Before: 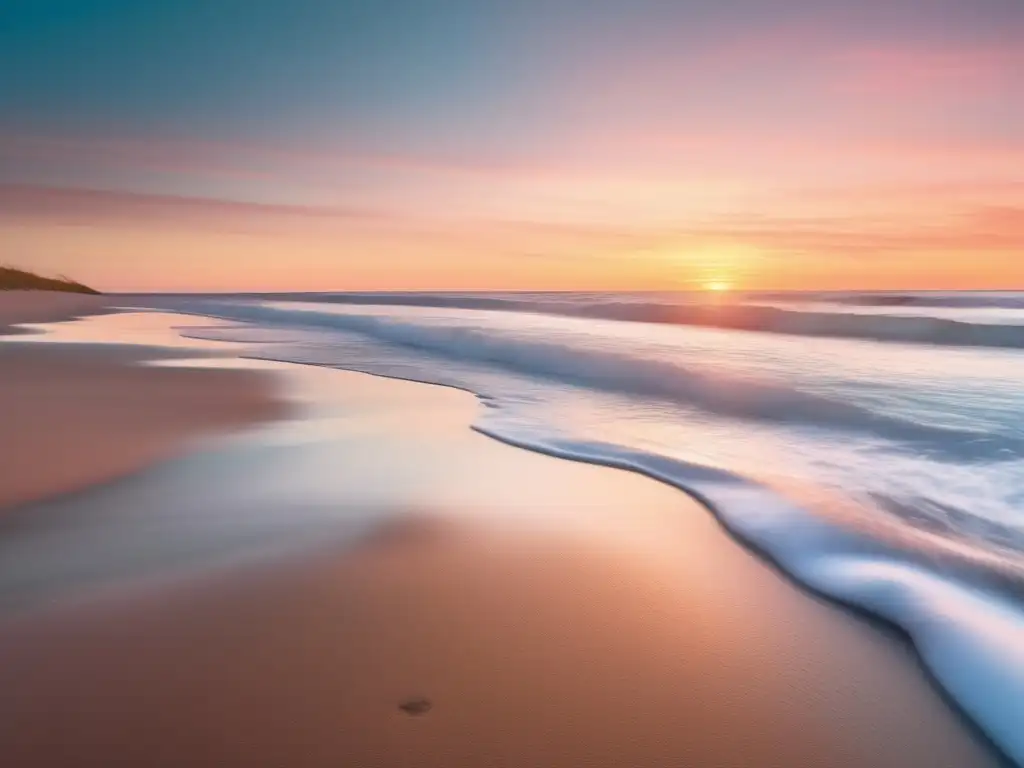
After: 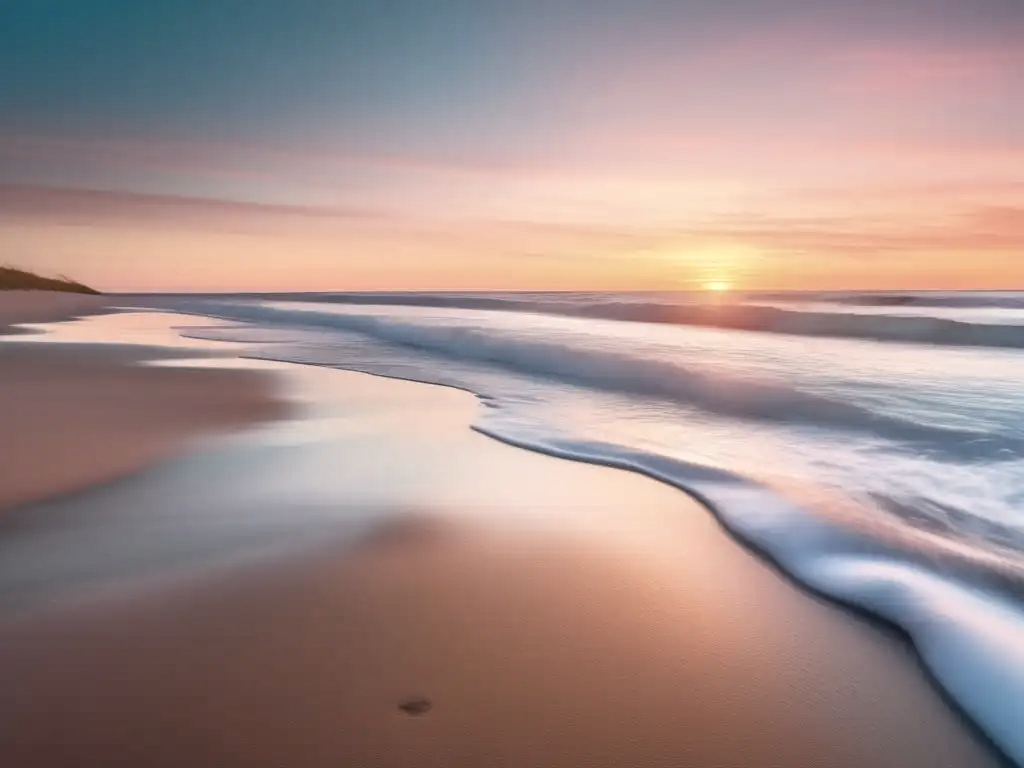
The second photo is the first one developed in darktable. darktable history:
tone equalizer: on, module defaults
color correction: saturation 0.8
local contrast: on, module defaults
